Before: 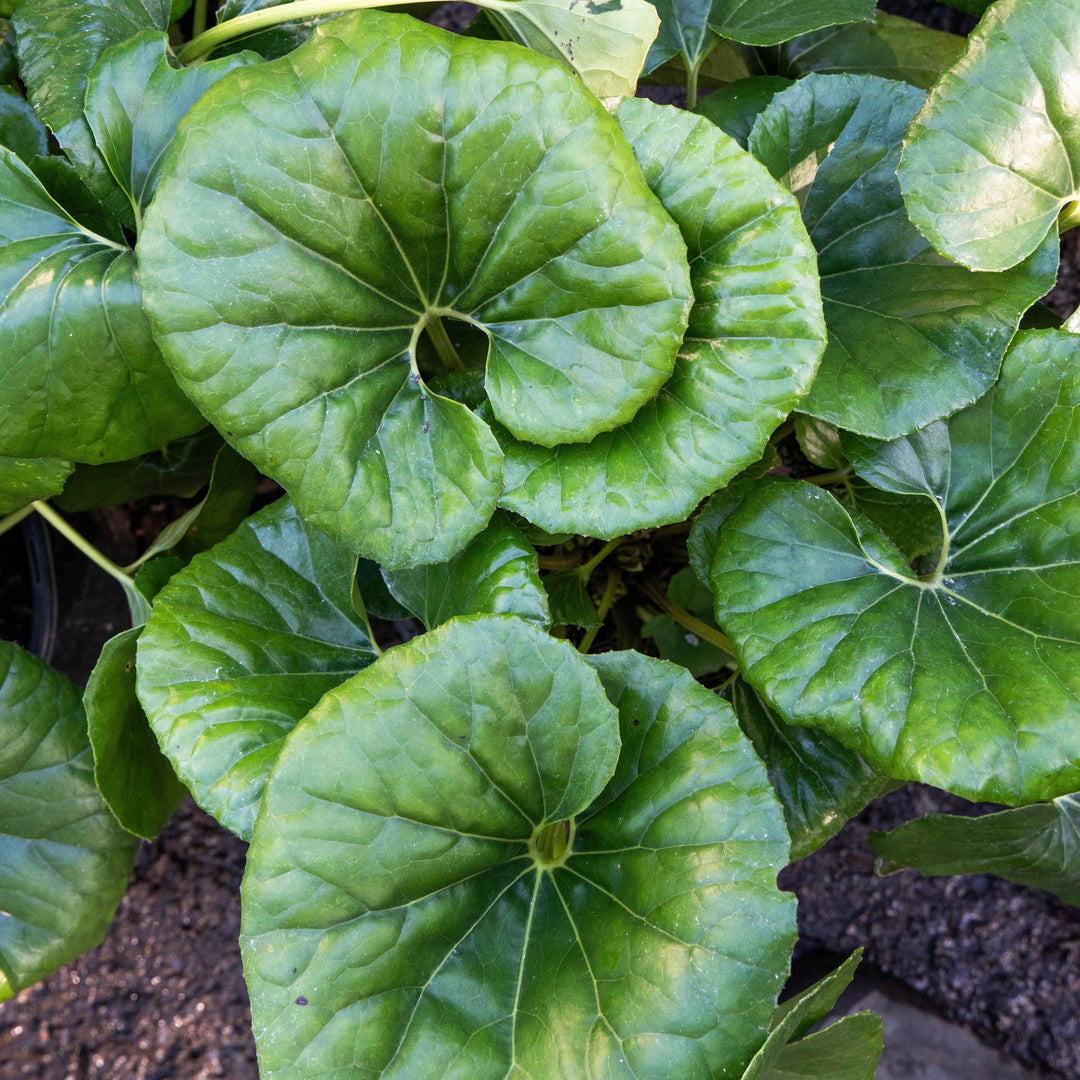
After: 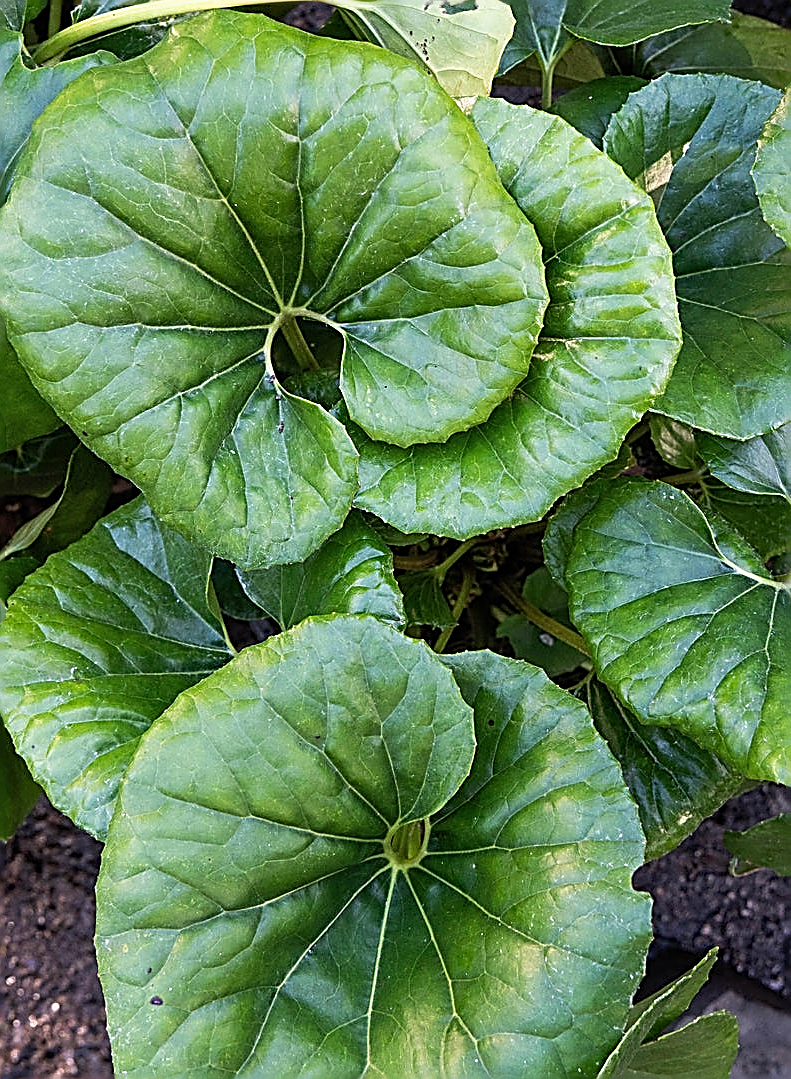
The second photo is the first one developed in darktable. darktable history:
crop: left 13.443%, right 13.31%
shadows and highlights: shadows 37.27, highlights -28.18, soften with gaussian
sharpen: amount 2
